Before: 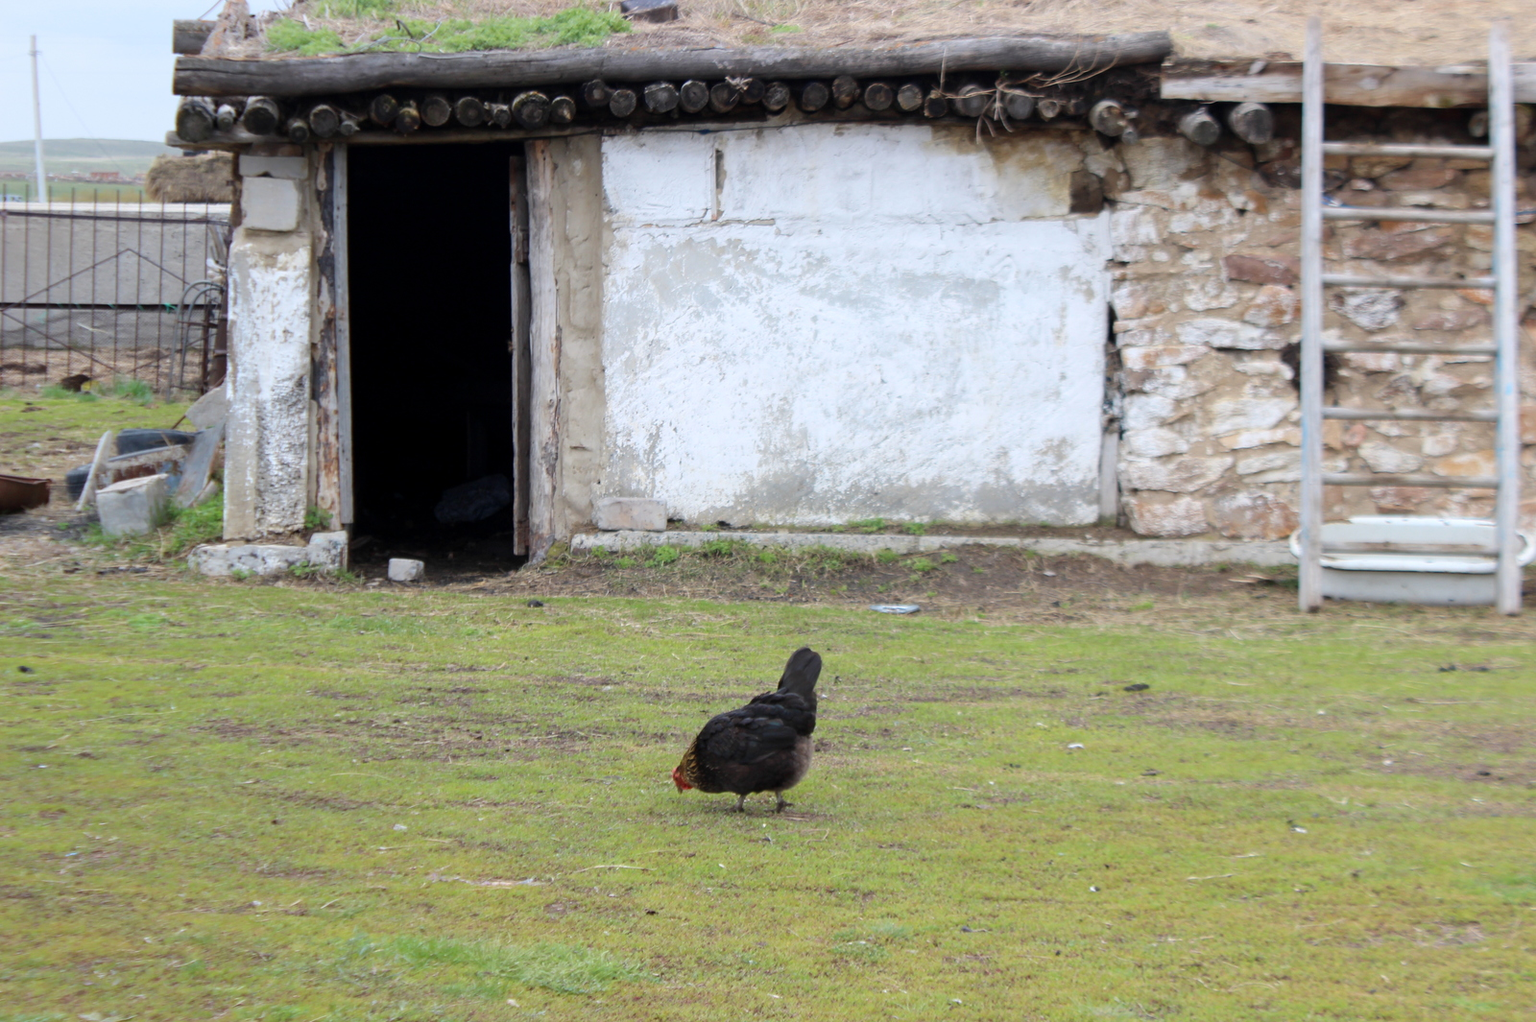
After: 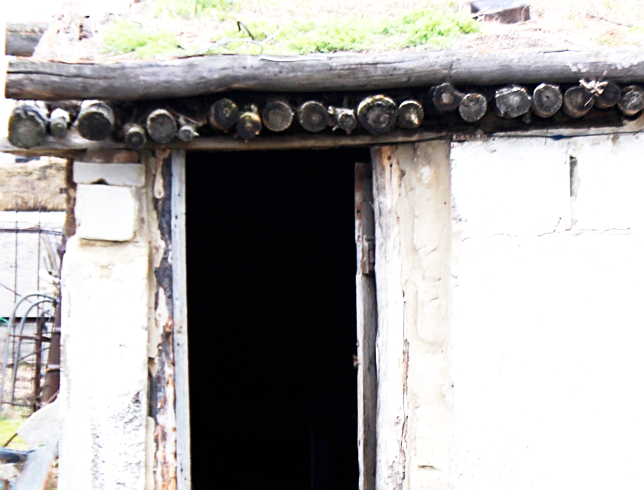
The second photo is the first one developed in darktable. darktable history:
crop and rotate: left 11.031%, top 0.063%, right 48.69%, bottom 53.922%
base curve: curves: ch0 [(0, 0) (0.005, 0.002) (0.193, 0.295) (0.399, 0.664) (0.75, 0.928) (1, 1)], preserve colors none
sharpen: on, module defaults
exposure: black level correction 0, exposure 1.103 EV, compensate highlight preservation false
